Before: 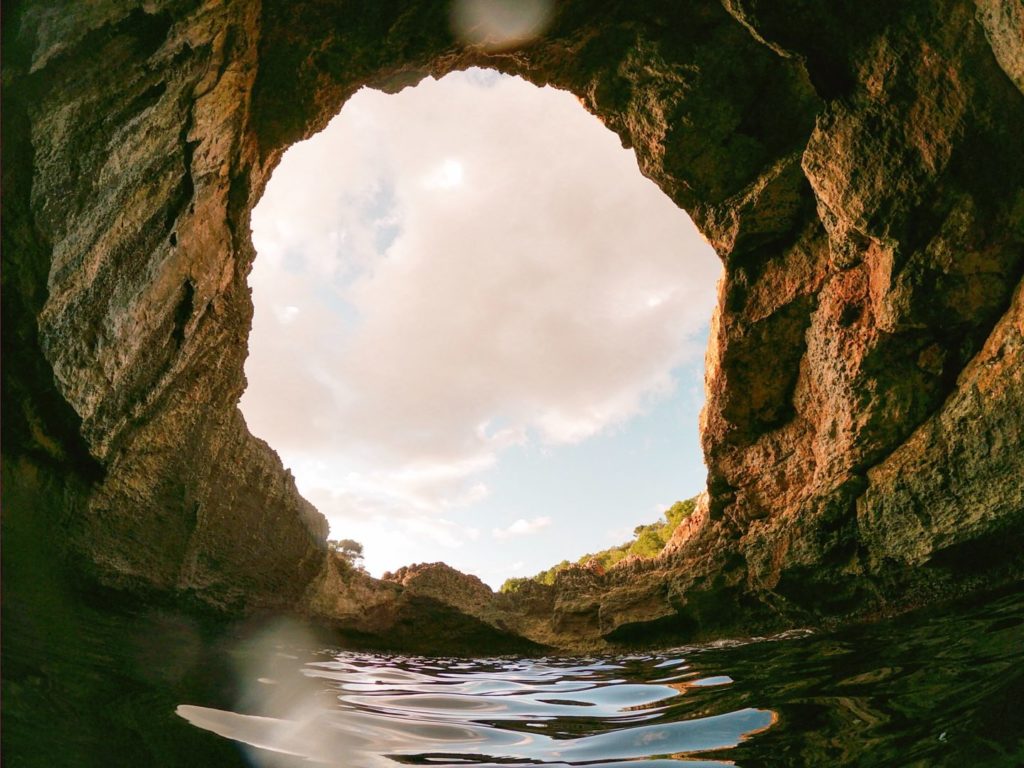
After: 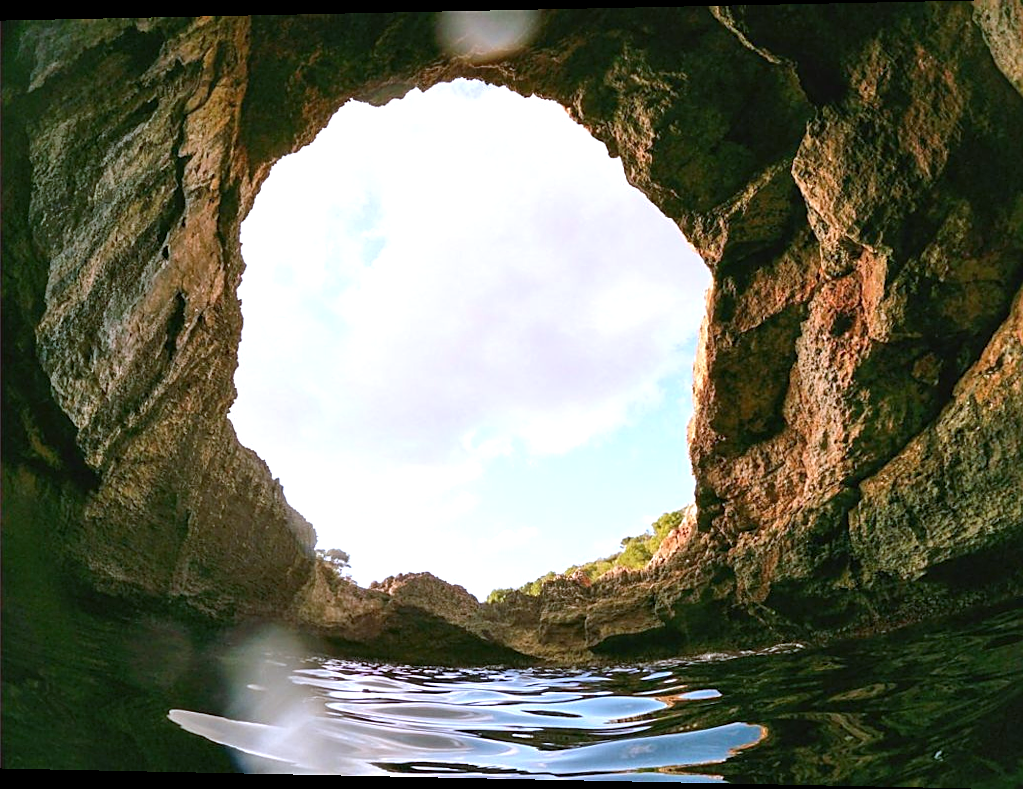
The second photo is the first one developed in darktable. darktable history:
exposure: exposure 0.493 EV, compensate highlight preservation false
sharpen: on, module defaults
rotate and perspective: lens shift (horizontal) -0.055, automatic cropping off
color calibration: illuminant as shot in camera, x 0.358, y 0.373, temperature 4628.91 K
white balance: red 0.931, blue 1.11
